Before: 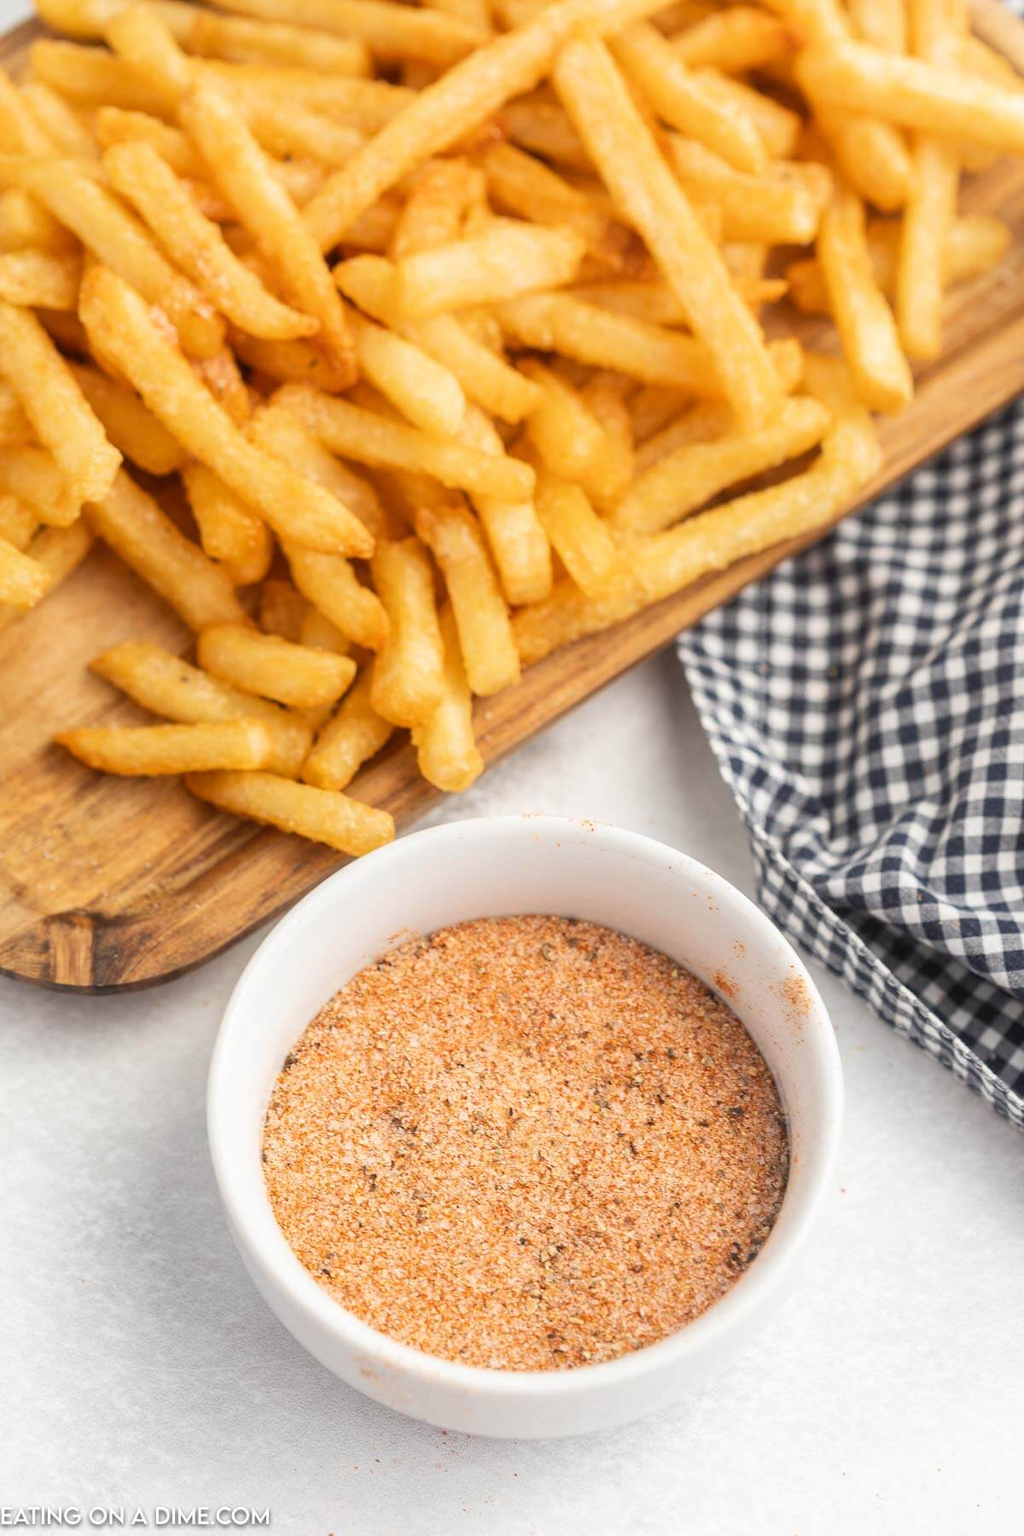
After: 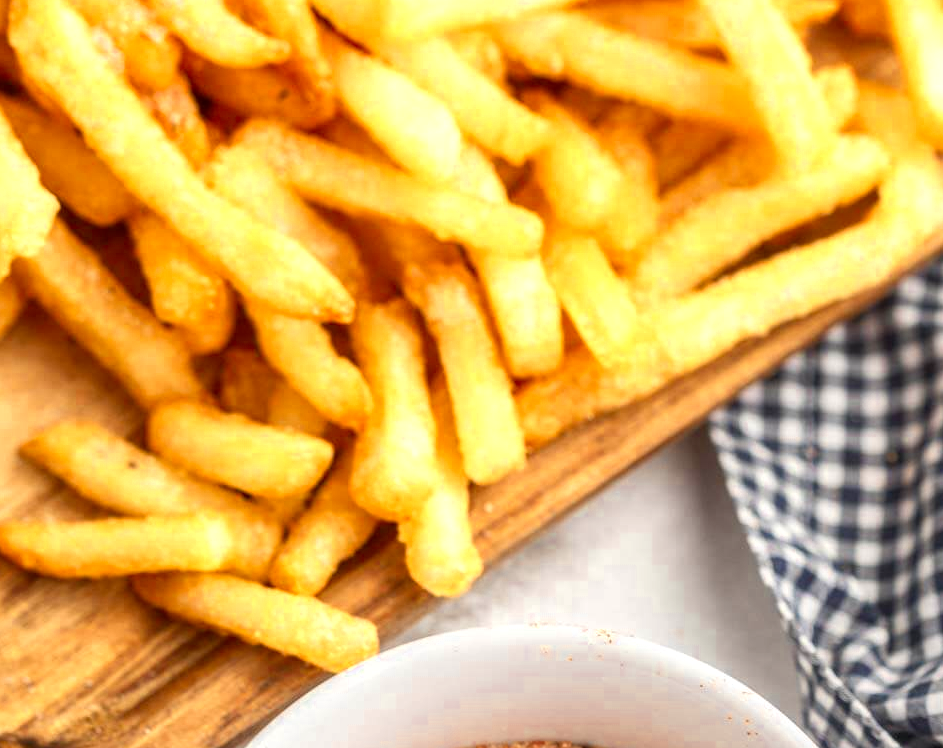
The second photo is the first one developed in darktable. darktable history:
local contrast: on, module defaults
crop: left 7.036%, top 18.398%, right 14.379%, bottom 40.043%
color zones: curves: ch0 [(0.004, 0.305) (0.261, 0.623) (0.389, 0.399) (0.708, 0.571) (0.947, 0.34)]; ch1 [(0.025, 0.645) (0.229, 0.584) (0.326, 0.551) (0.484, 0.262) (0.757, 0.643)]
